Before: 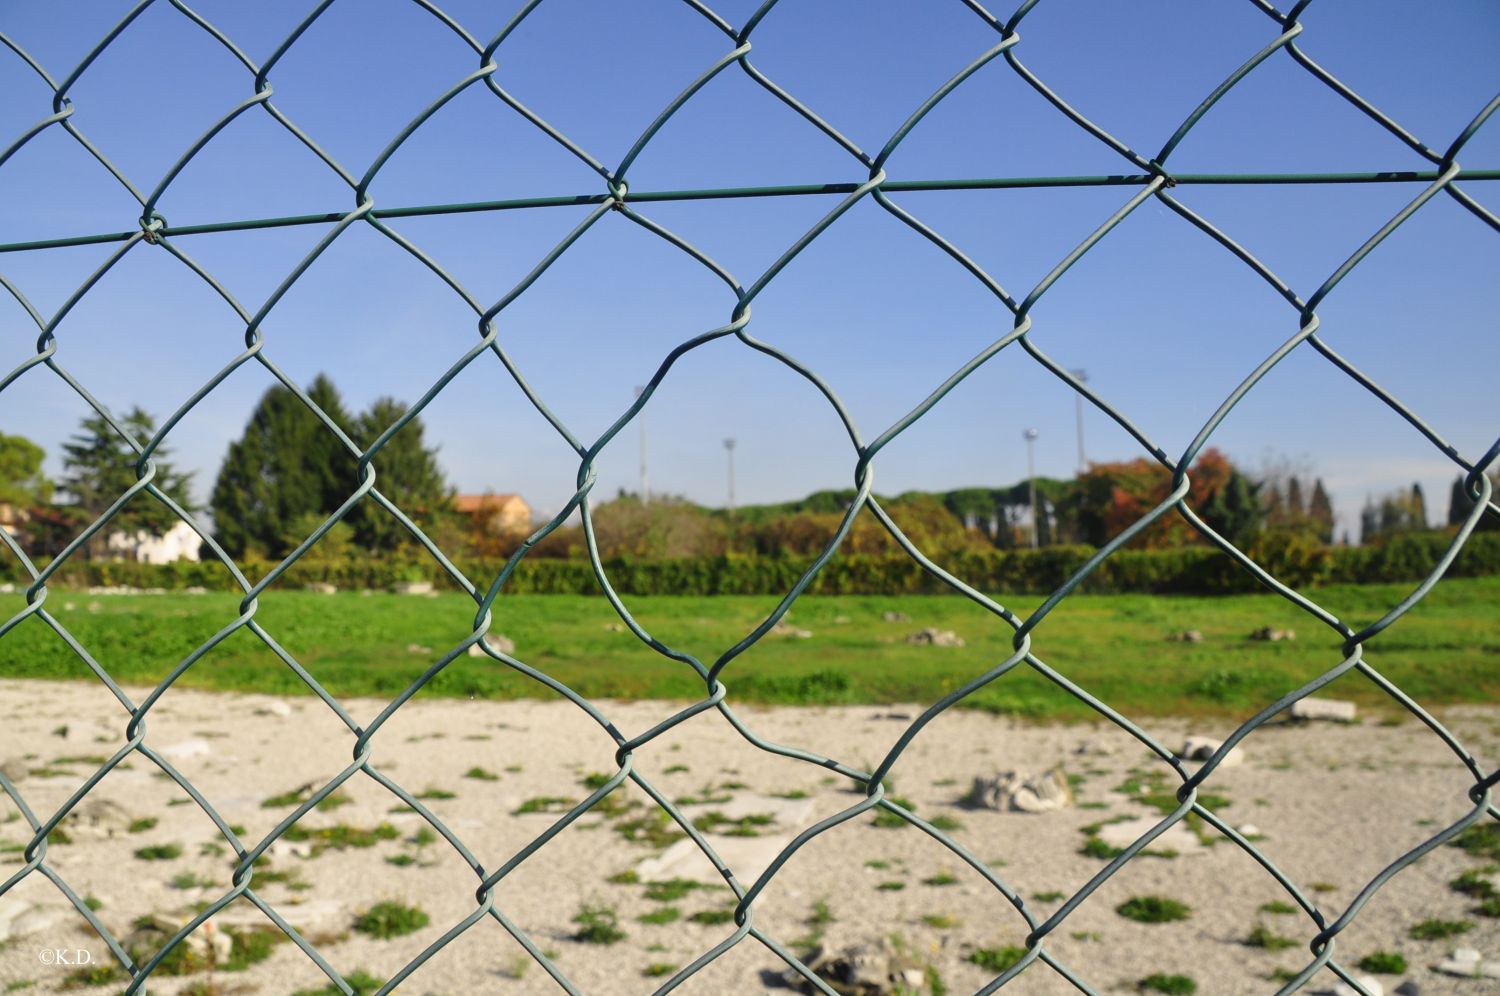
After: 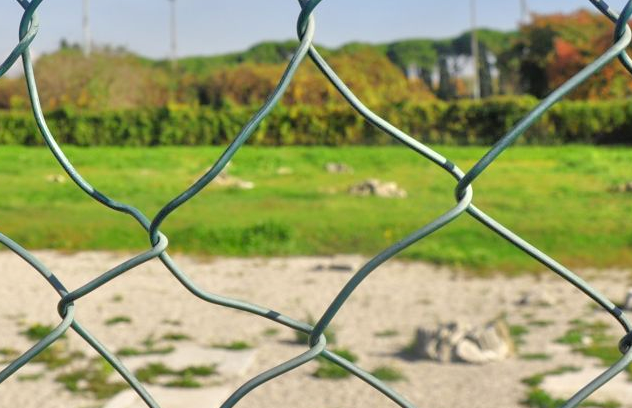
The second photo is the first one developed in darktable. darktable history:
tone equalizer: -7 EV 0.15 EV, -6 EV 0.6 EV, -5 EV 1.15 EV, -4 EV 1.33 EV, -3 EV 1.15 EV, -2 EV 0.6 EV, -1 EV 0.15 EV, mask exposure compensation -0.5 EV
crop: left 37.221%, top 45.169%, right 20.63%, bottom 13.777%
